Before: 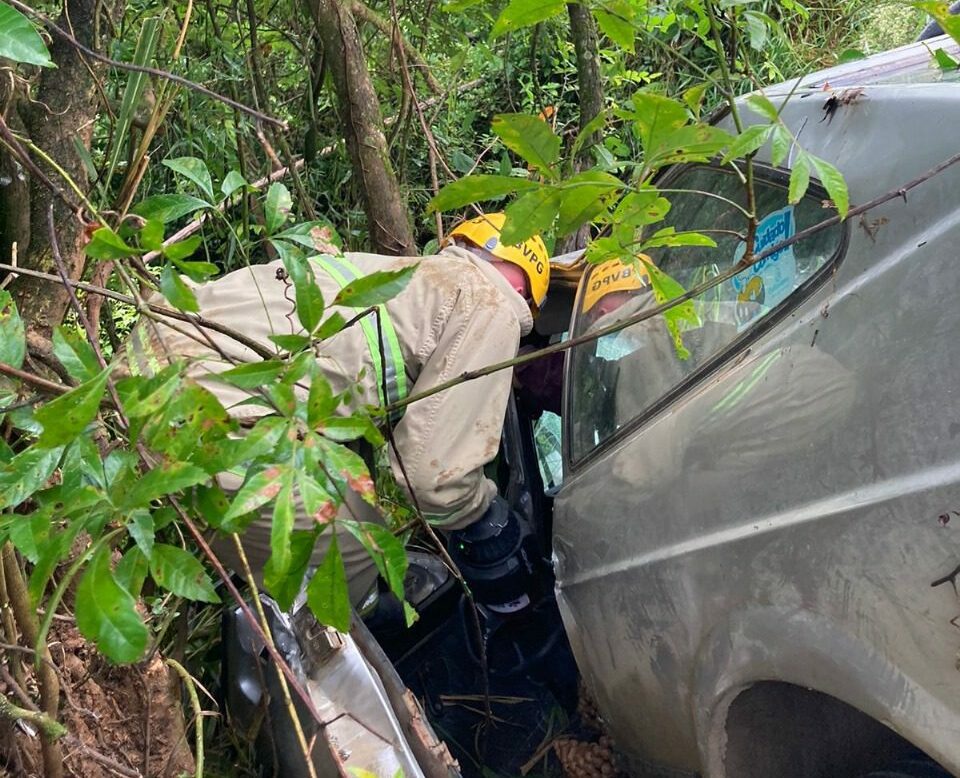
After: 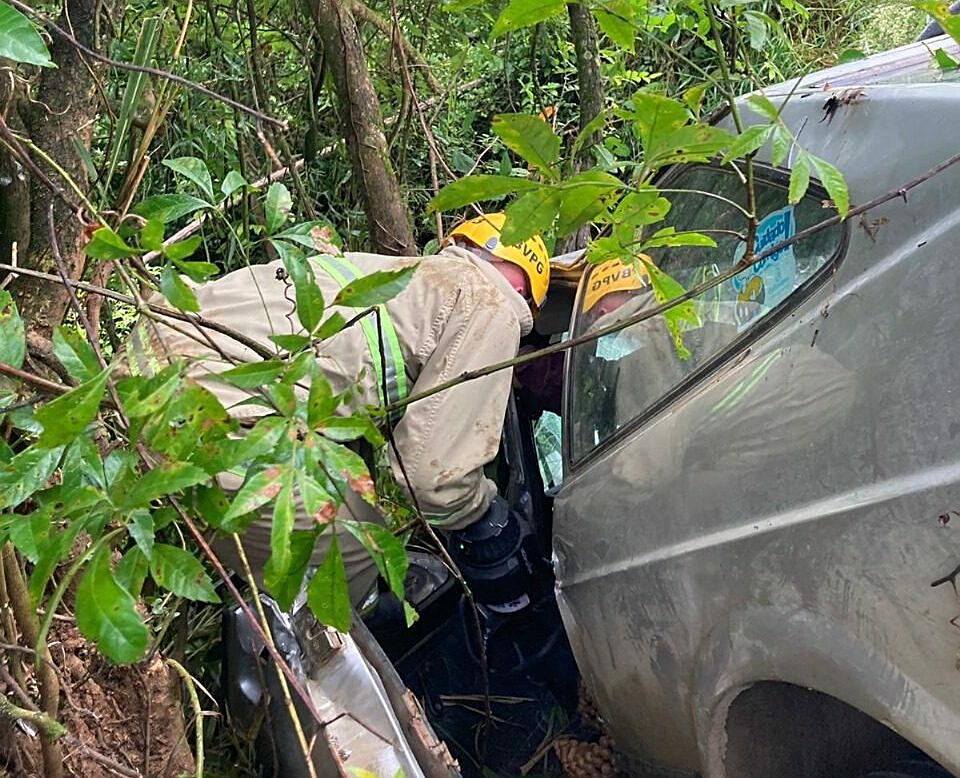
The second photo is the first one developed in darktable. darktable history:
sharpen: on, module defaults
bloom: size 3%, threshold 100%, strength 0%
